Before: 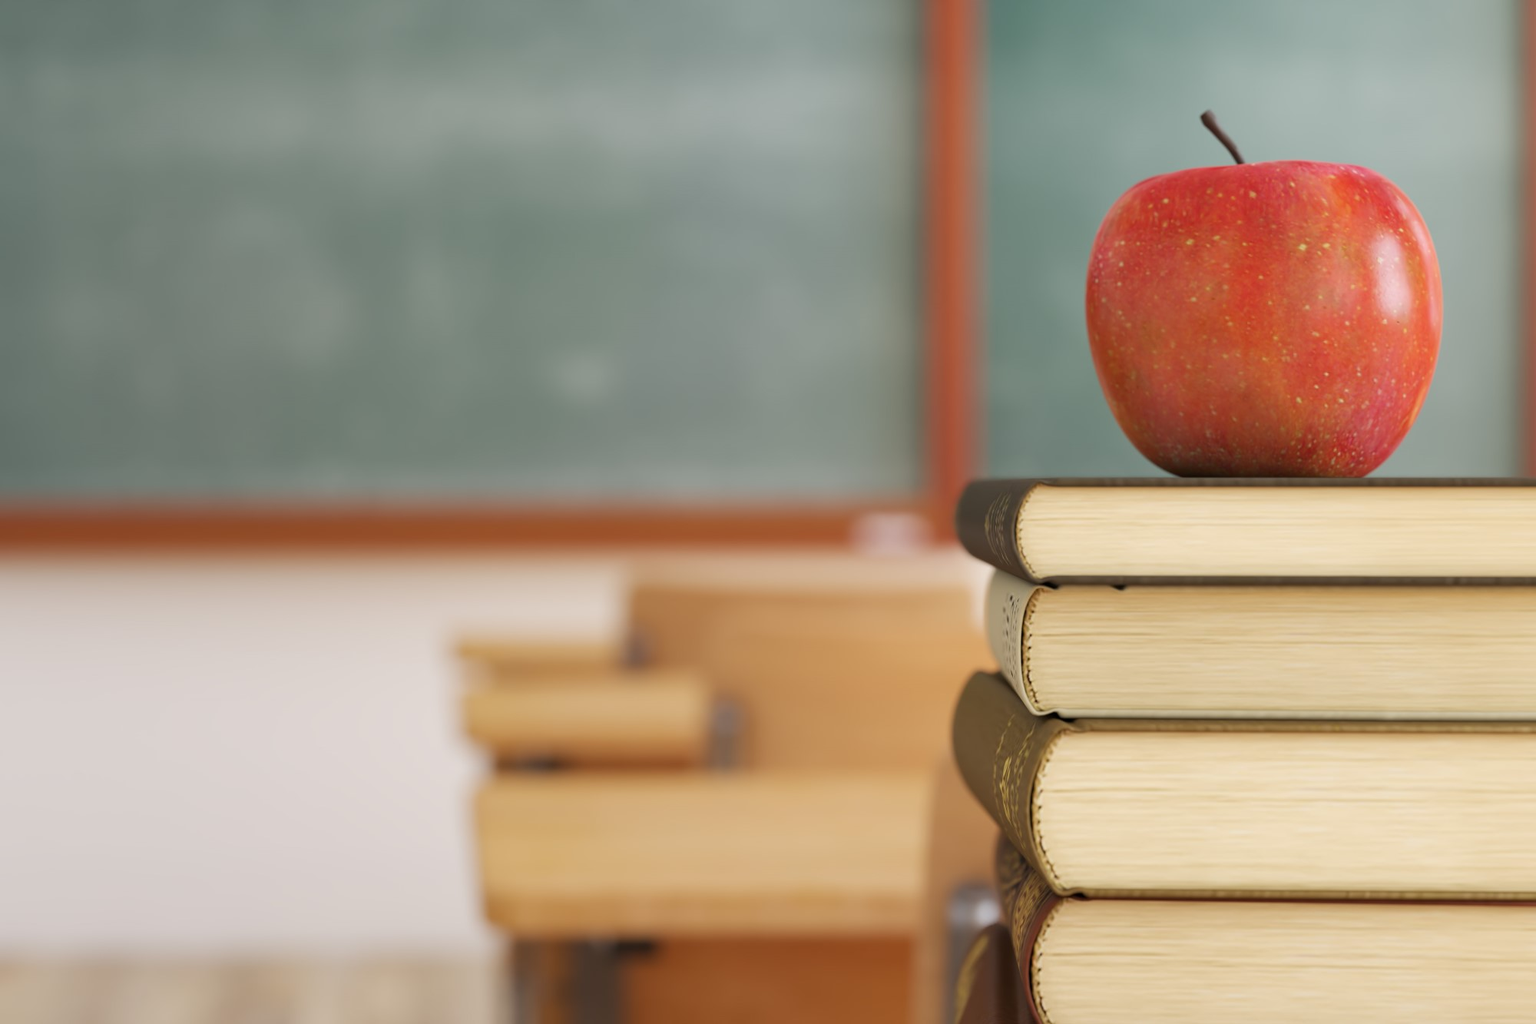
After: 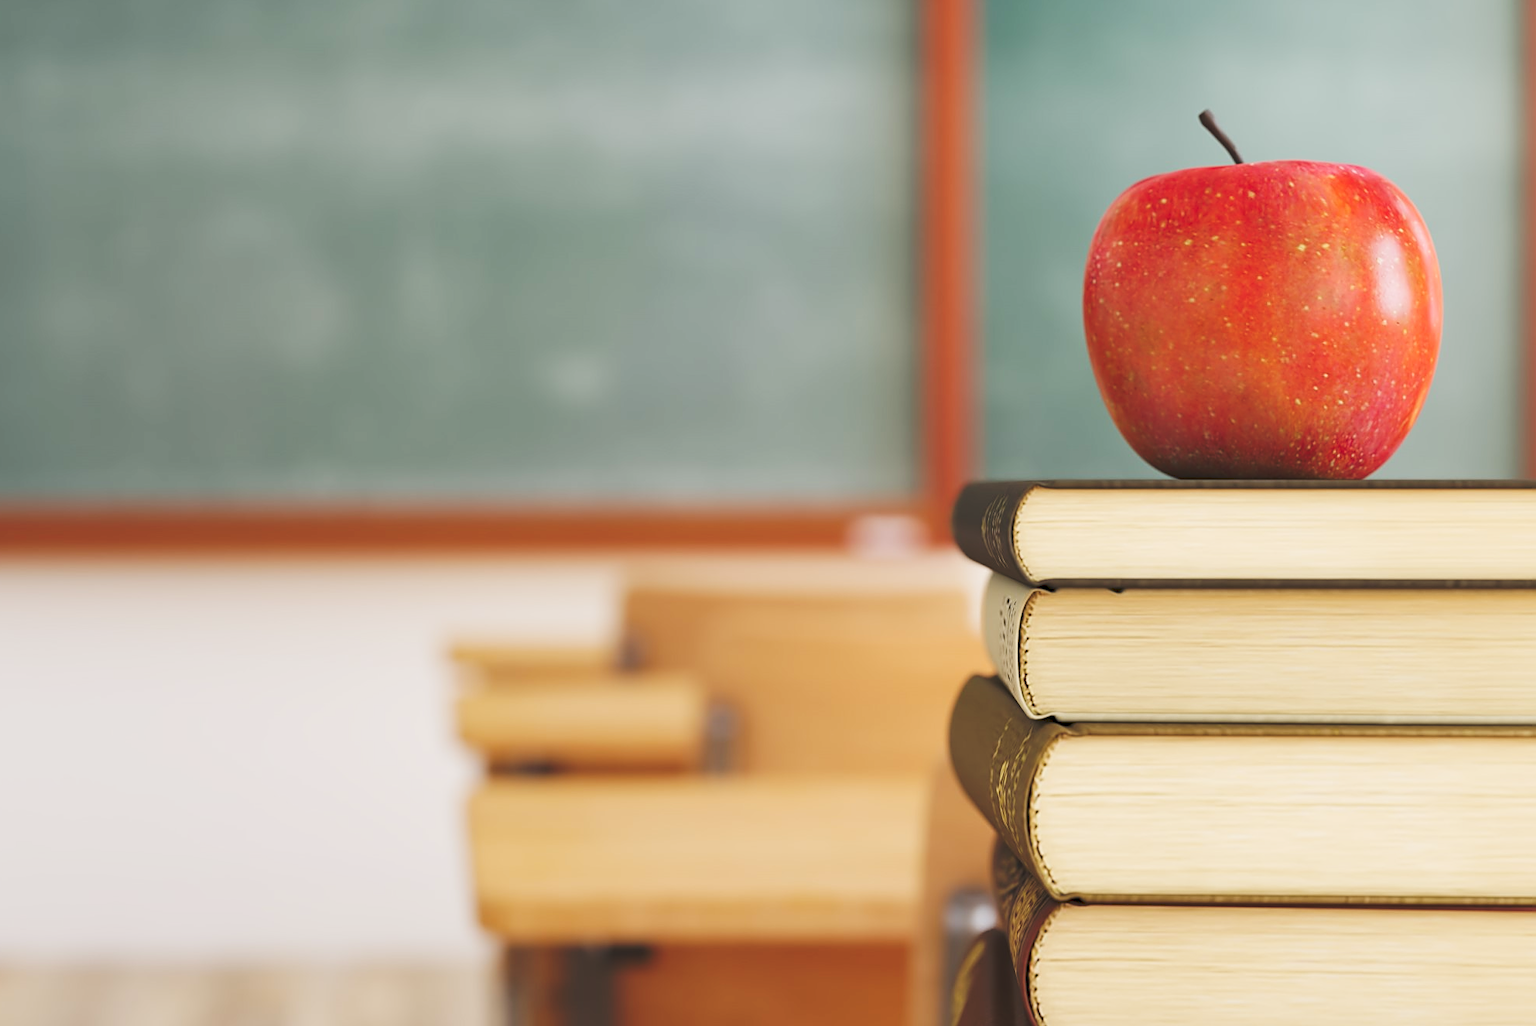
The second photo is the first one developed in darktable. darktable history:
crop and rotate: left 0.721%, top 0.182%, bottom 0.269%
tone curve: curves: ch0 [(0, 0) (0.003, 0.077) (0.011, 0.089) (0.025, 0.105) (0.044, 0.122) (0.069, 0.134) (0.1, 0.151) (0.136, 0.171) (0.177, 0.198) (0.224, 0.23) (0.277, 0.273) (0.335, 0.343) (0.399, 0.422) (0.468, 0.508) (0.543, 0.601) (0.623, 0.695) (0.709, 0.782) (0.801, 0.866) (0.898, 0.934) (1, 1)], preserve colors none
sharpen: on, module defaults
